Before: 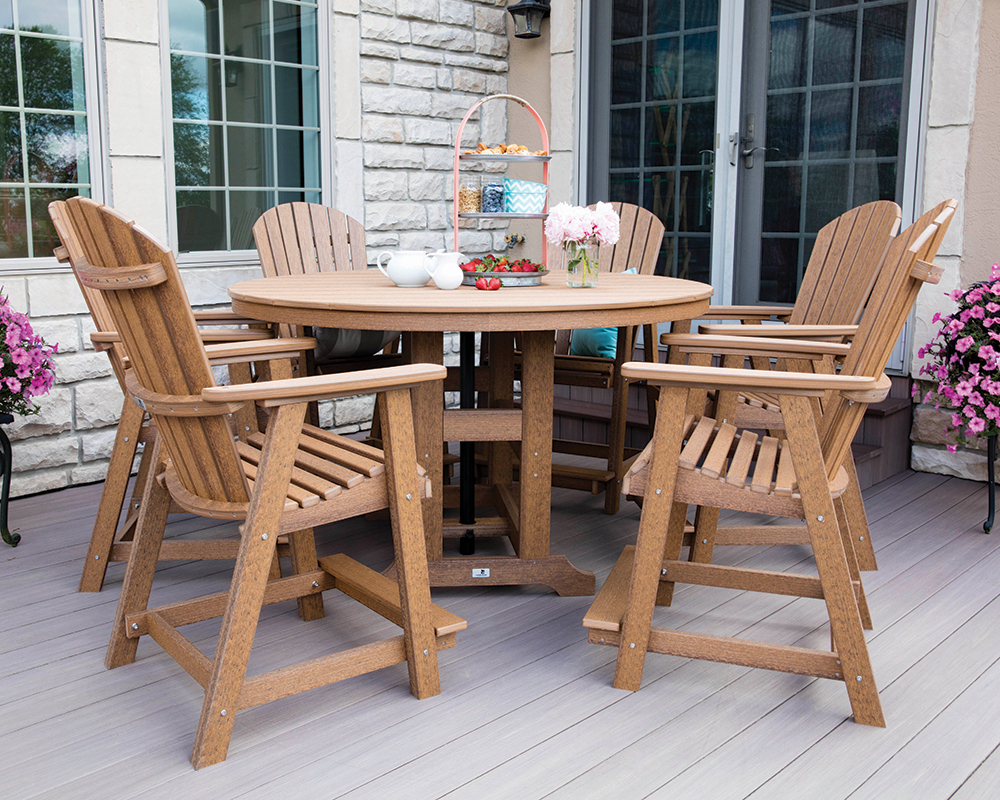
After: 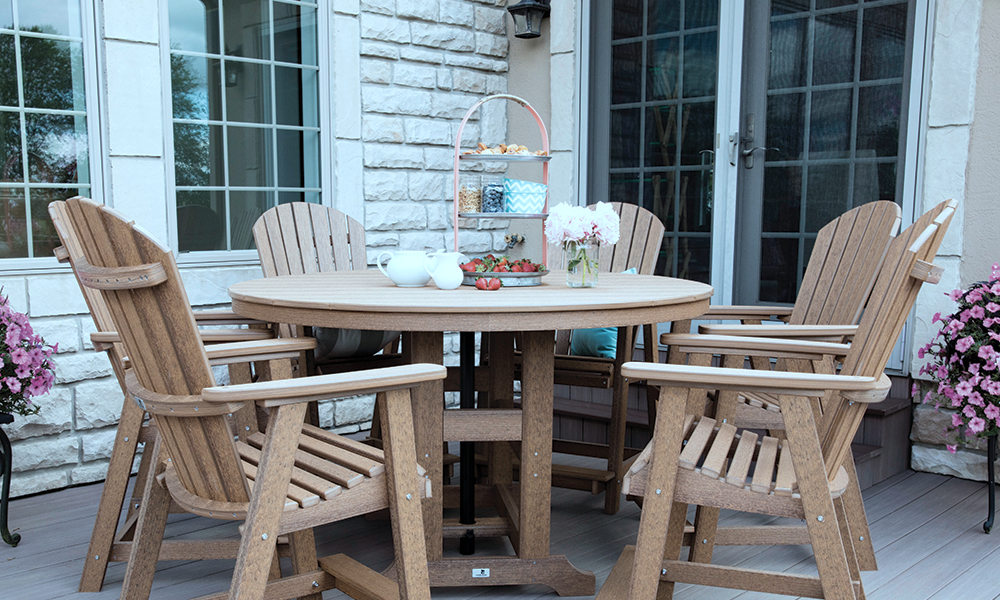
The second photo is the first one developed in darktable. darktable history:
crop: bottom 24.988%
shadows and highlights: radius 93.07, shadows -14.46, white point adjustment 0.23, highlights 31.48, compress 48.23%, highlights color adjustment 52.79%, soften with gaussian
color correction: highlights a* -12.64, highlights b* -18.1, saturation 0.7
